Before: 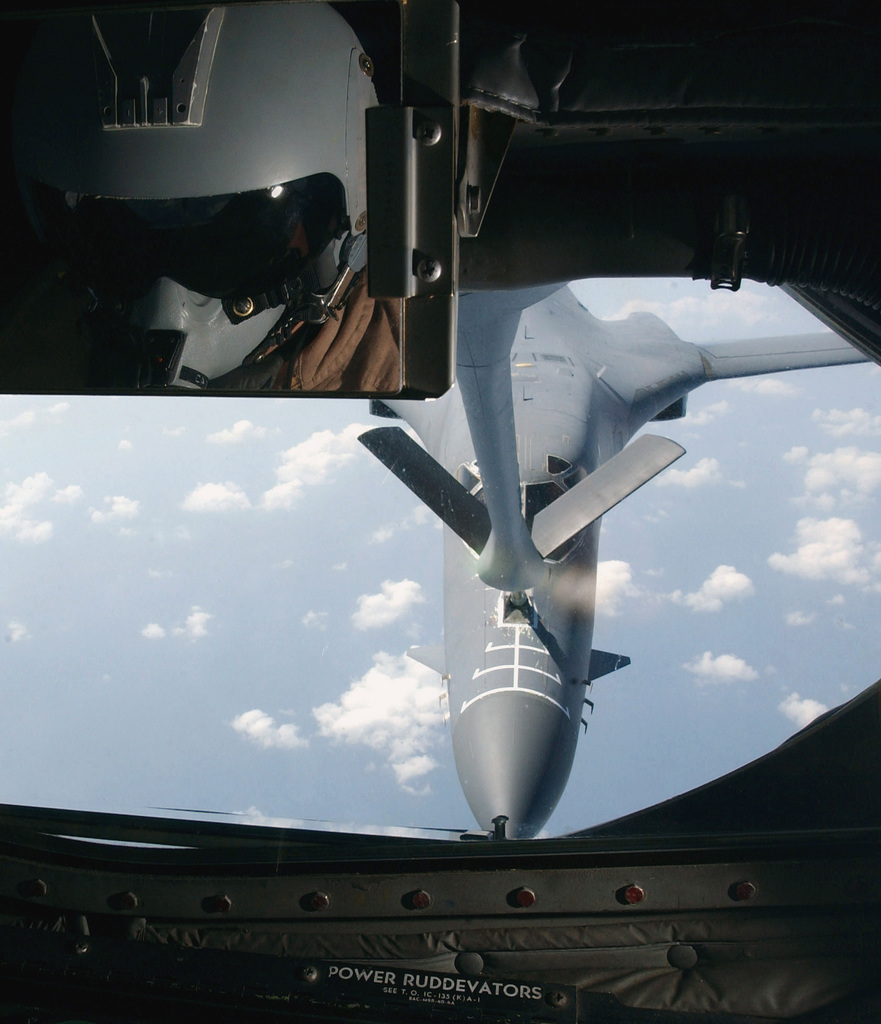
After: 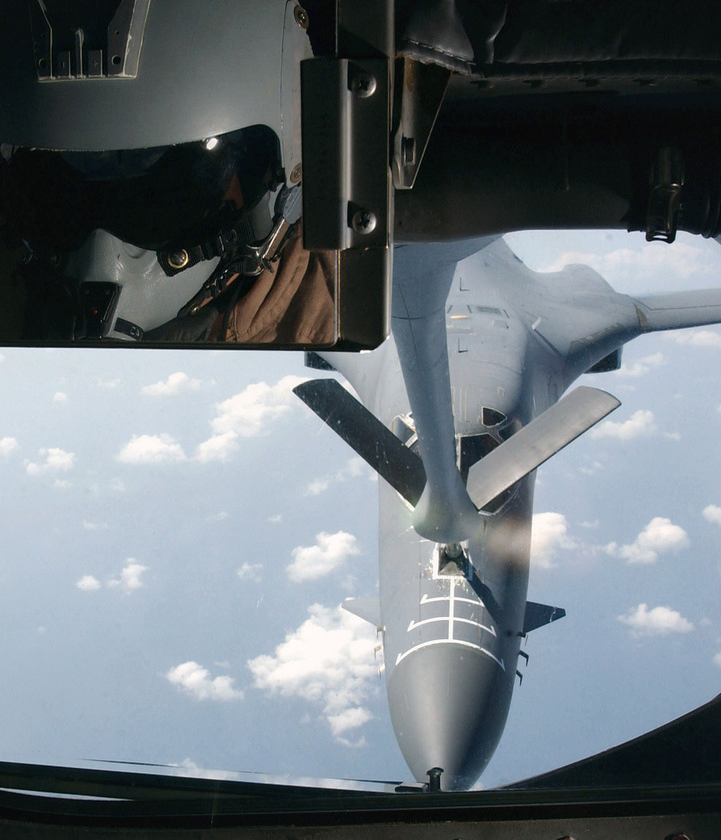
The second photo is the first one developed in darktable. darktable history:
crop and rotate: left 7.46%, top 4.688%, right 10.618%, bottom 13.215%
local contrast: mode bilateral grid, contrast 20, coarseness 51, detail 119%, midtone range 0.2
